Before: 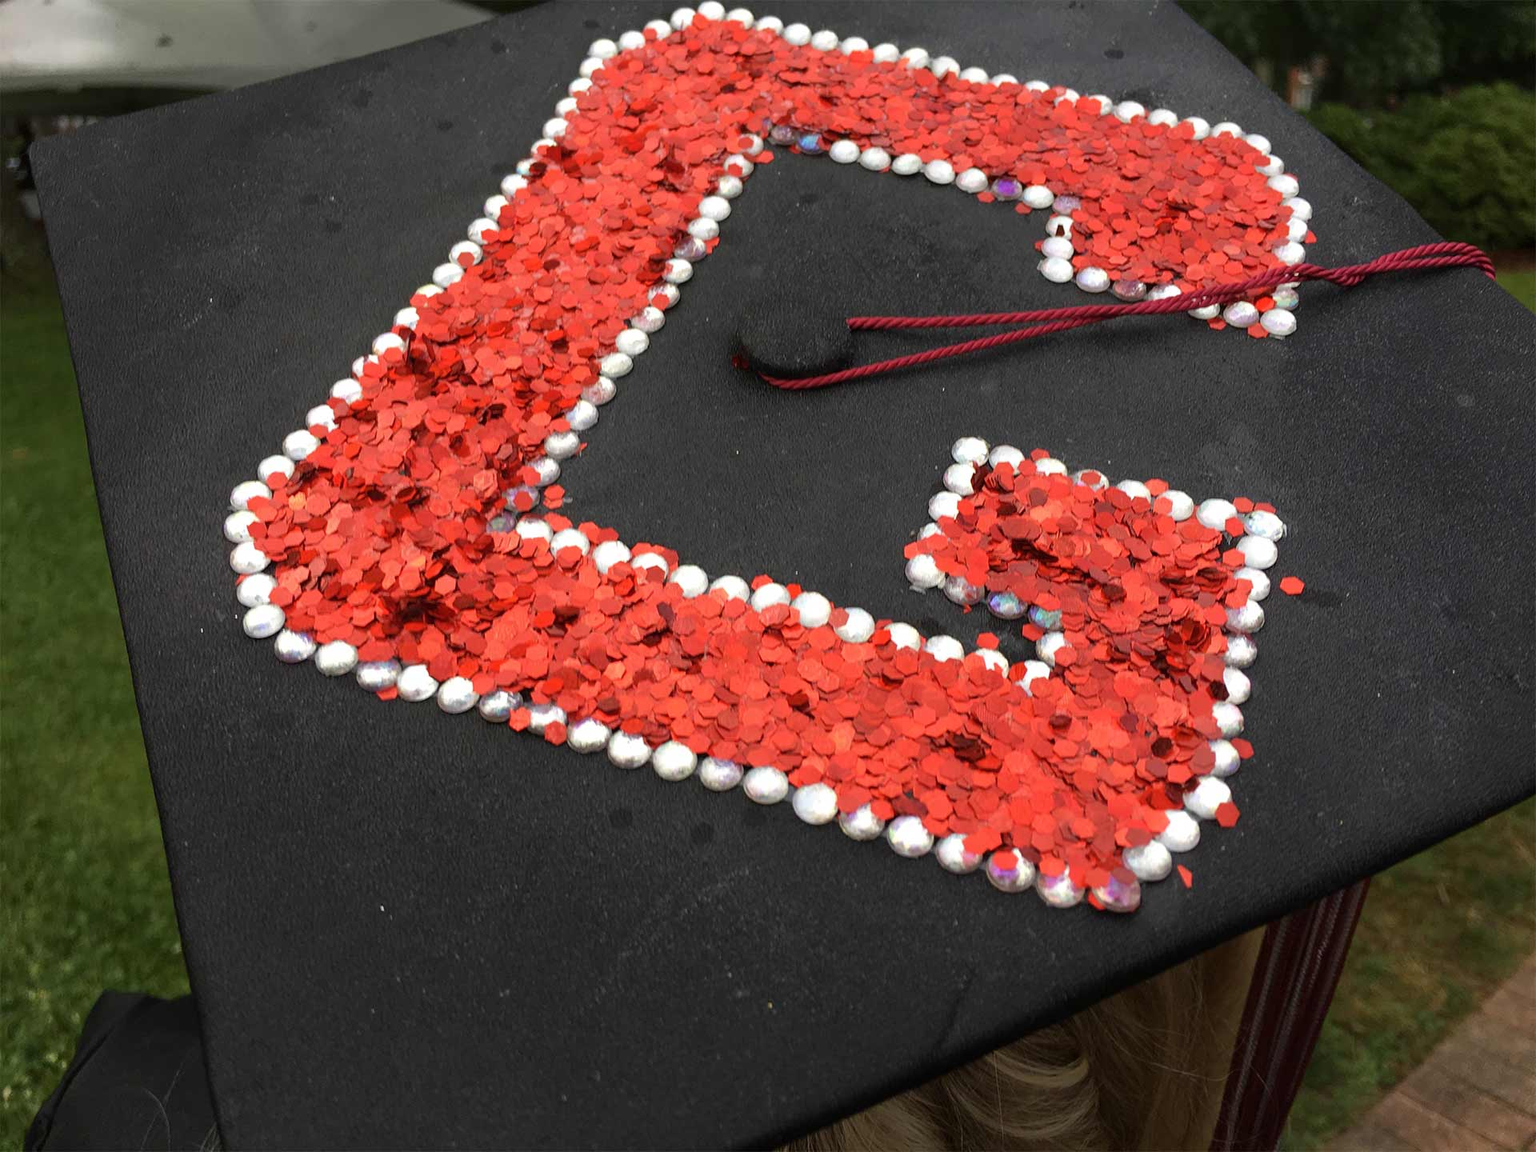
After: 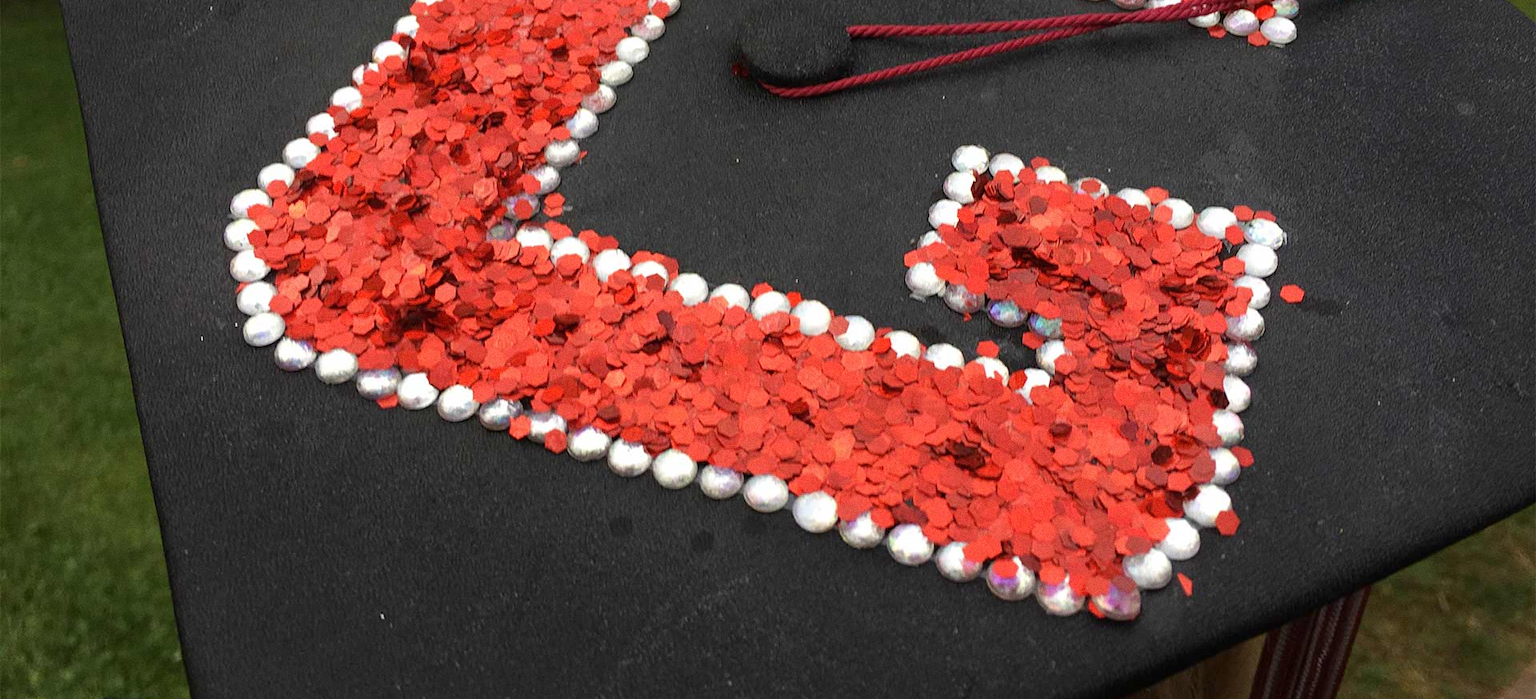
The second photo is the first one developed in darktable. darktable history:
crop and rotate: top 25.357%, bottom 13.942%
grain: coarseness 0.09 ISO
